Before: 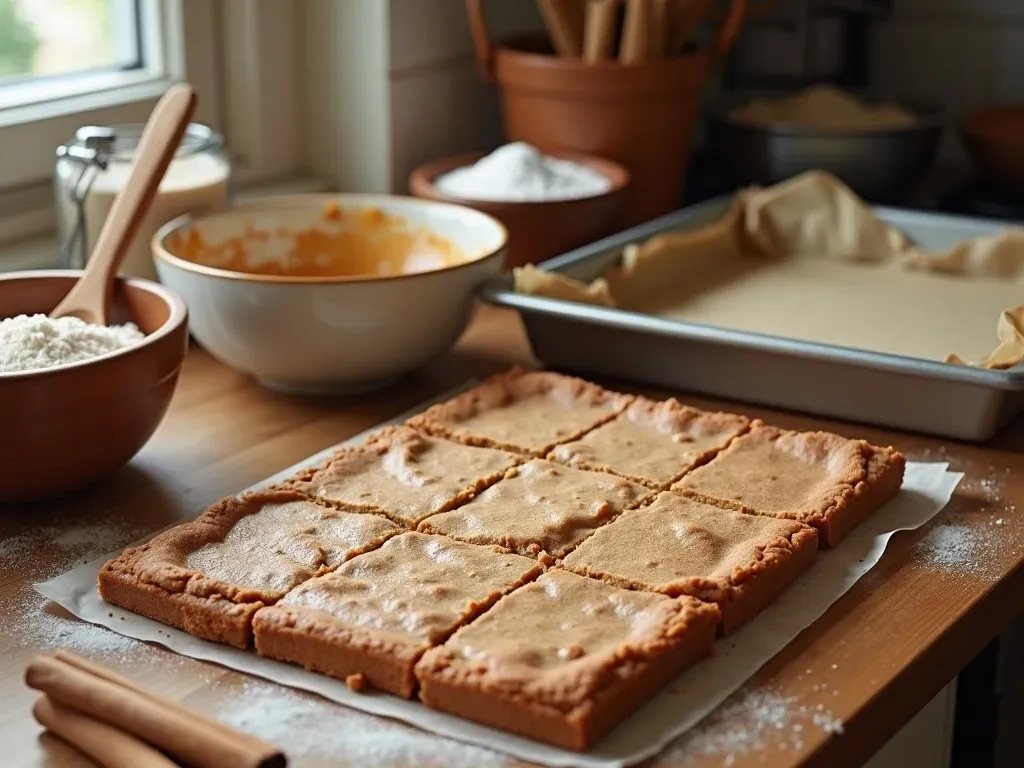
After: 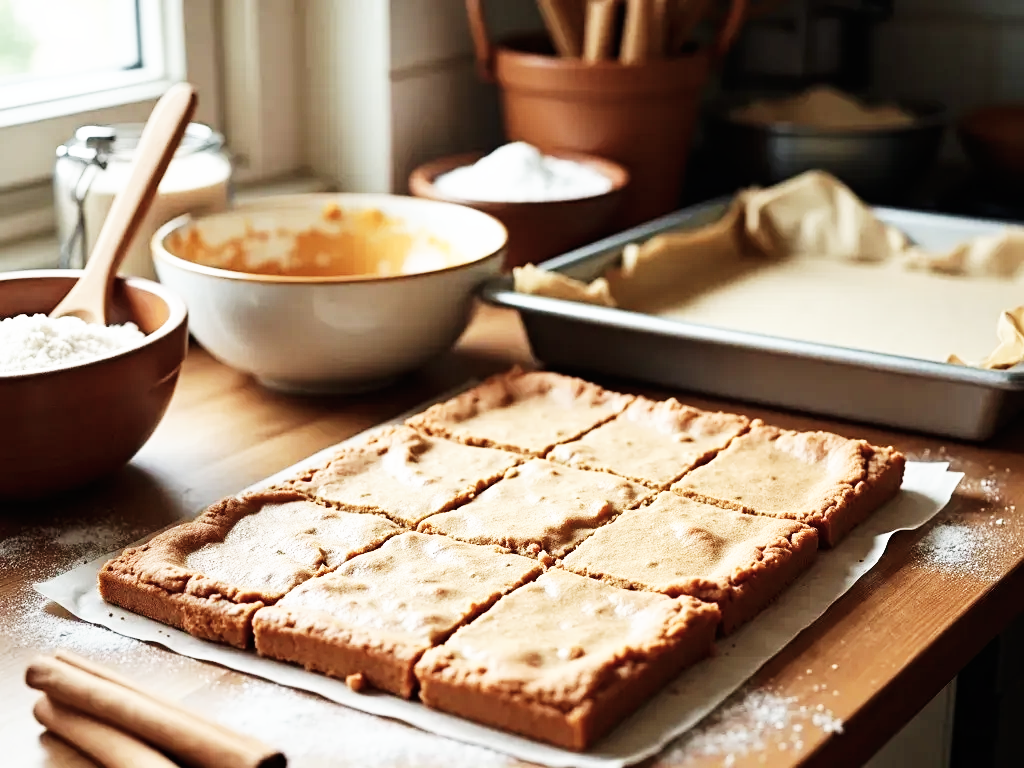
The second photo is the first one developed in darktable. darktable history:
contrast brightness saturation: contrast 0.105, saturation -0.304
base curve: curves: ch0 [(0, 0) (0.007, 0.004) (0.027, 0.03) (0.046, 0.07) (0.207, 0.54) (0.442, 0.872) (0.673, 0.972) (1, 1)], preserve colors none
exposure: exposure -0.05 EV, compensate exposure bias true, compensate highlight preservation false
